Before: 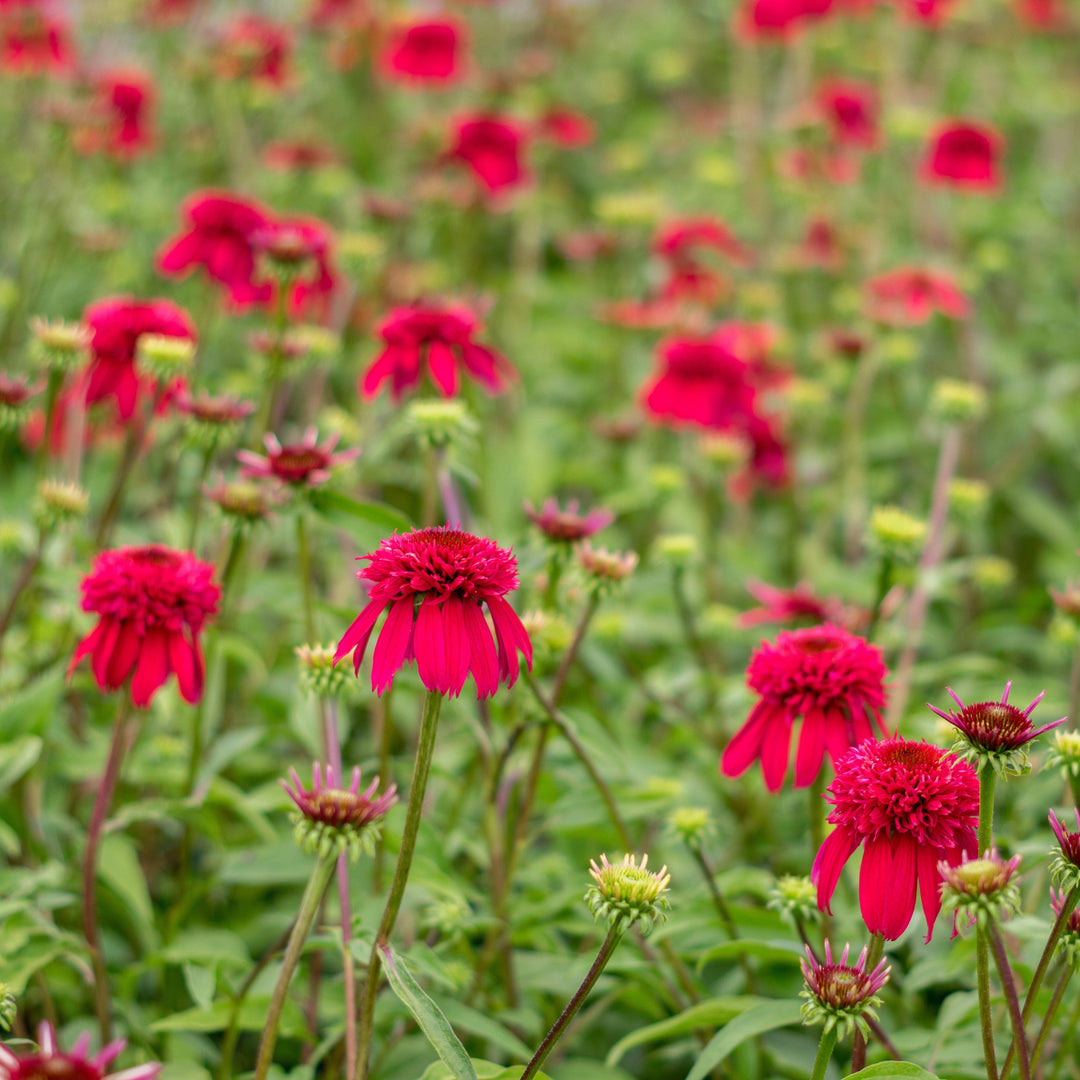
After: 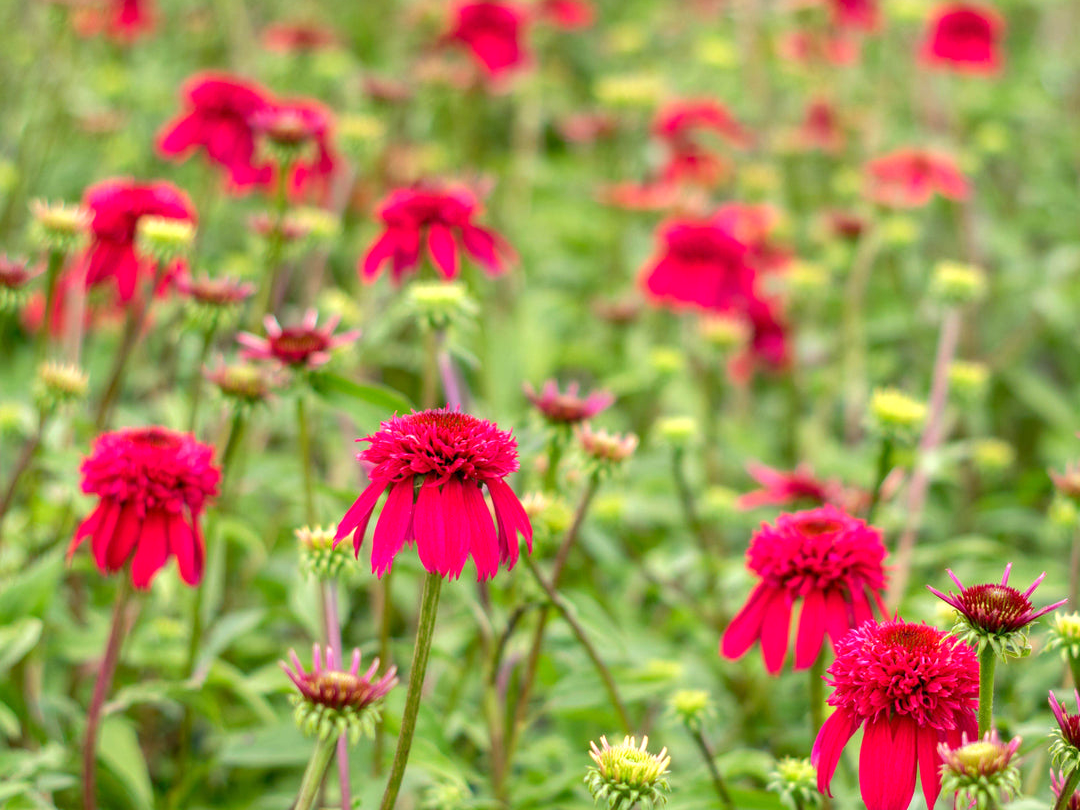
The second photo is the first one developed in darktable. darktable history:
crop: top 11.009%, bottom 13.902%
exposure: black level correction 0.001, exposure 0.499 EV, compensate exposure bias true, compensate highlight preservation false
